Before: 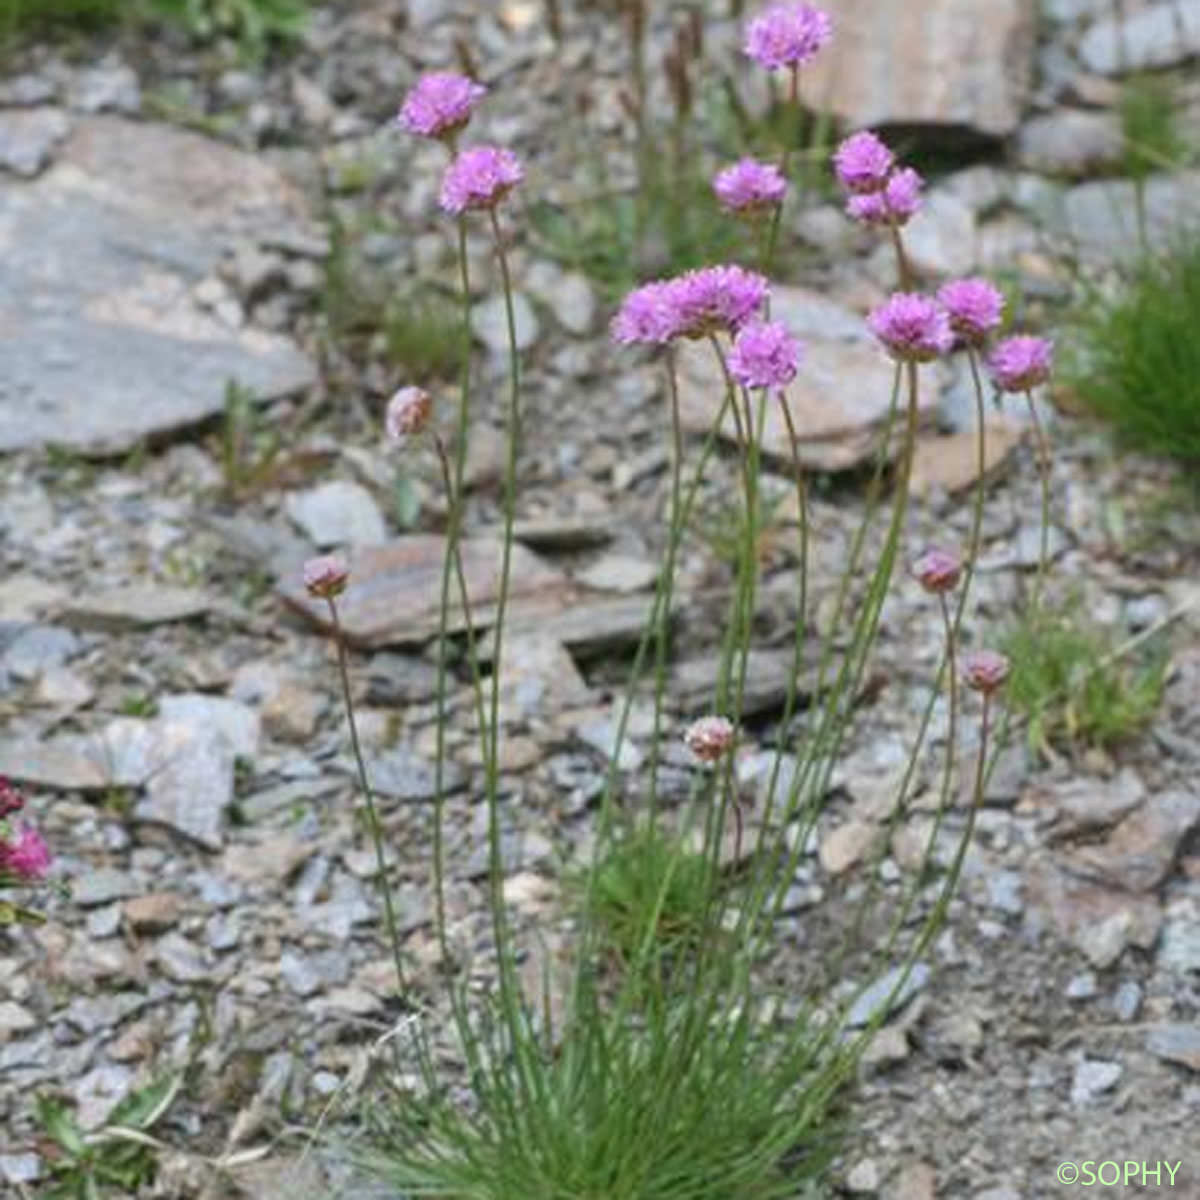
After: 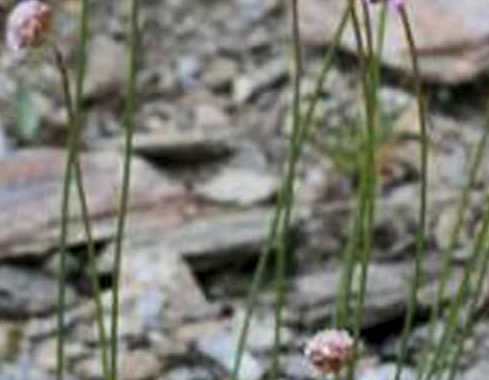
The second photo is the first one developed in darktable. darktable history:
levels: levels [0.062, 0.494, 0.925]
local contrast: mode bilateral grid, contrast 20, coarseness 50, detail 132%, midtone range 0.2
shadows and highlights: radius 122.11, shadows 21.63, white point adjustment -9.72, highlights -12.81, soften with gaussian
crop: left 31.709%, top 32.309%, right 27.517%, bottom 35.956%
